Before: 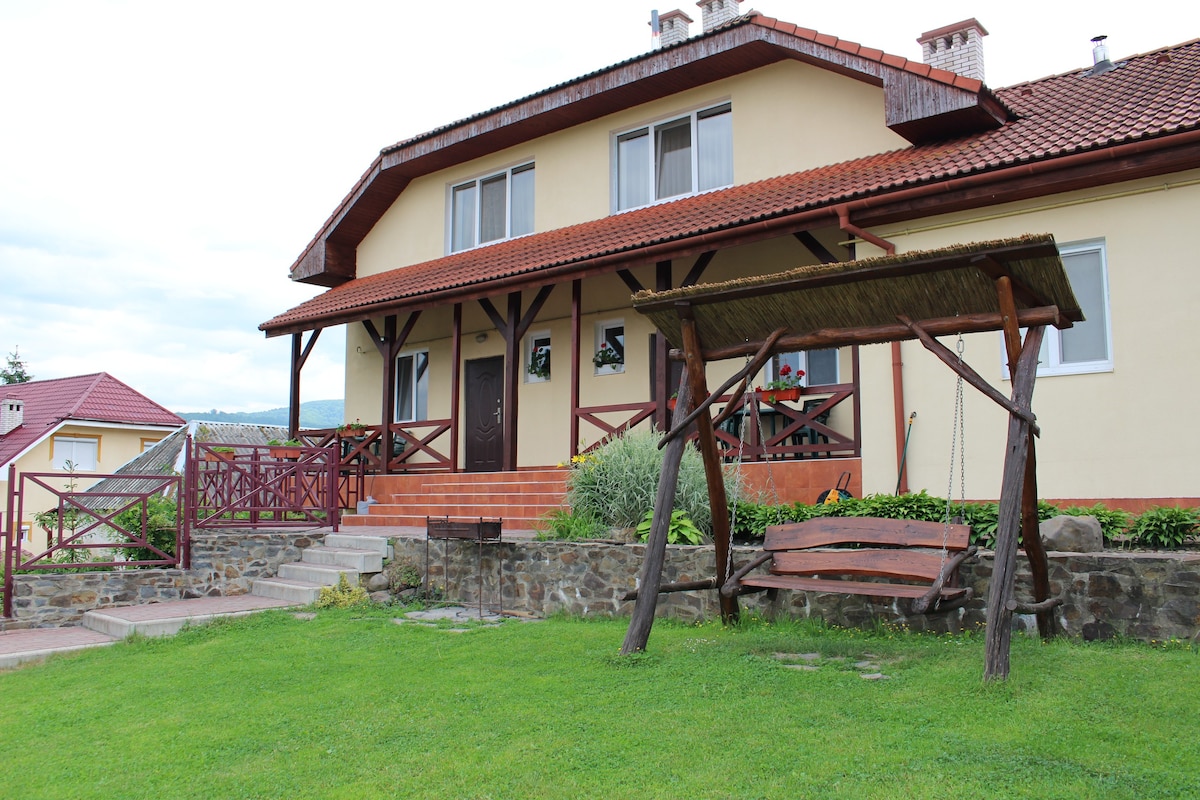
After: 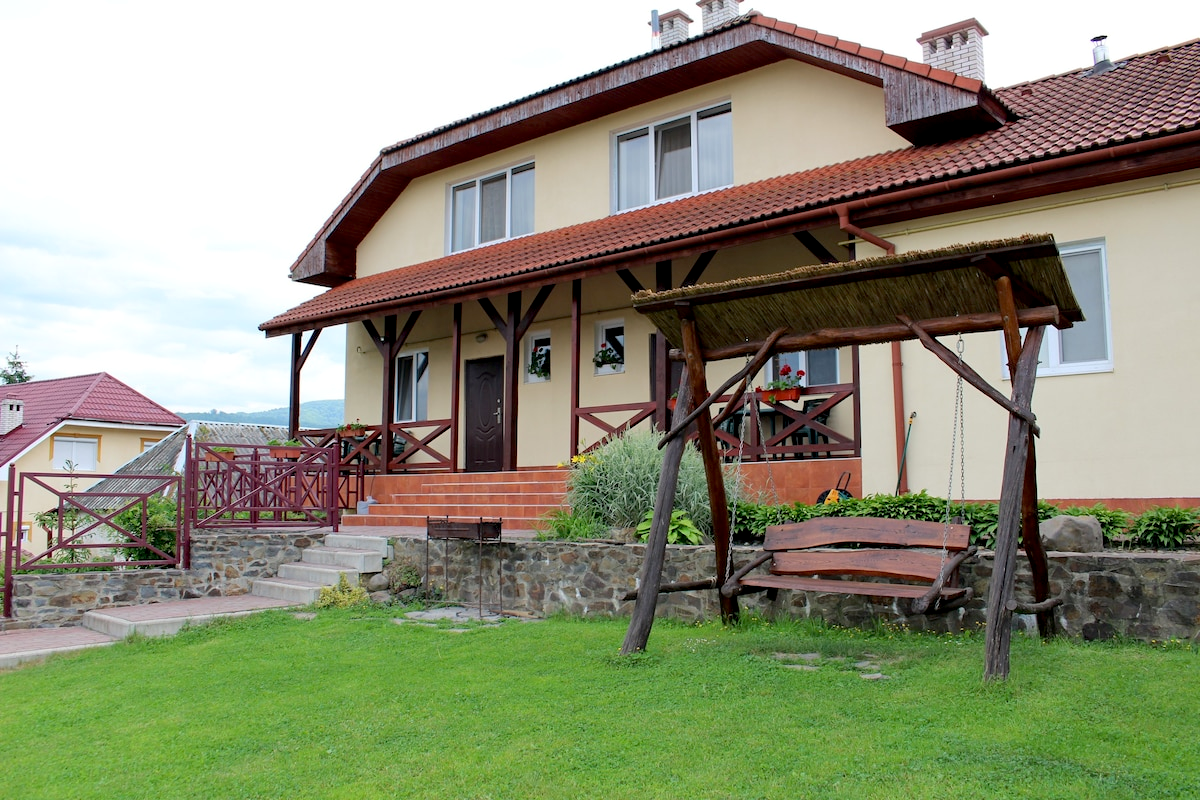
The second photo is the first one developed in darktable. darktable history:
exposure: black level correction 0.01, exposure 0.01 EV, compensate exposure bias true, compensate highlight preservation false
